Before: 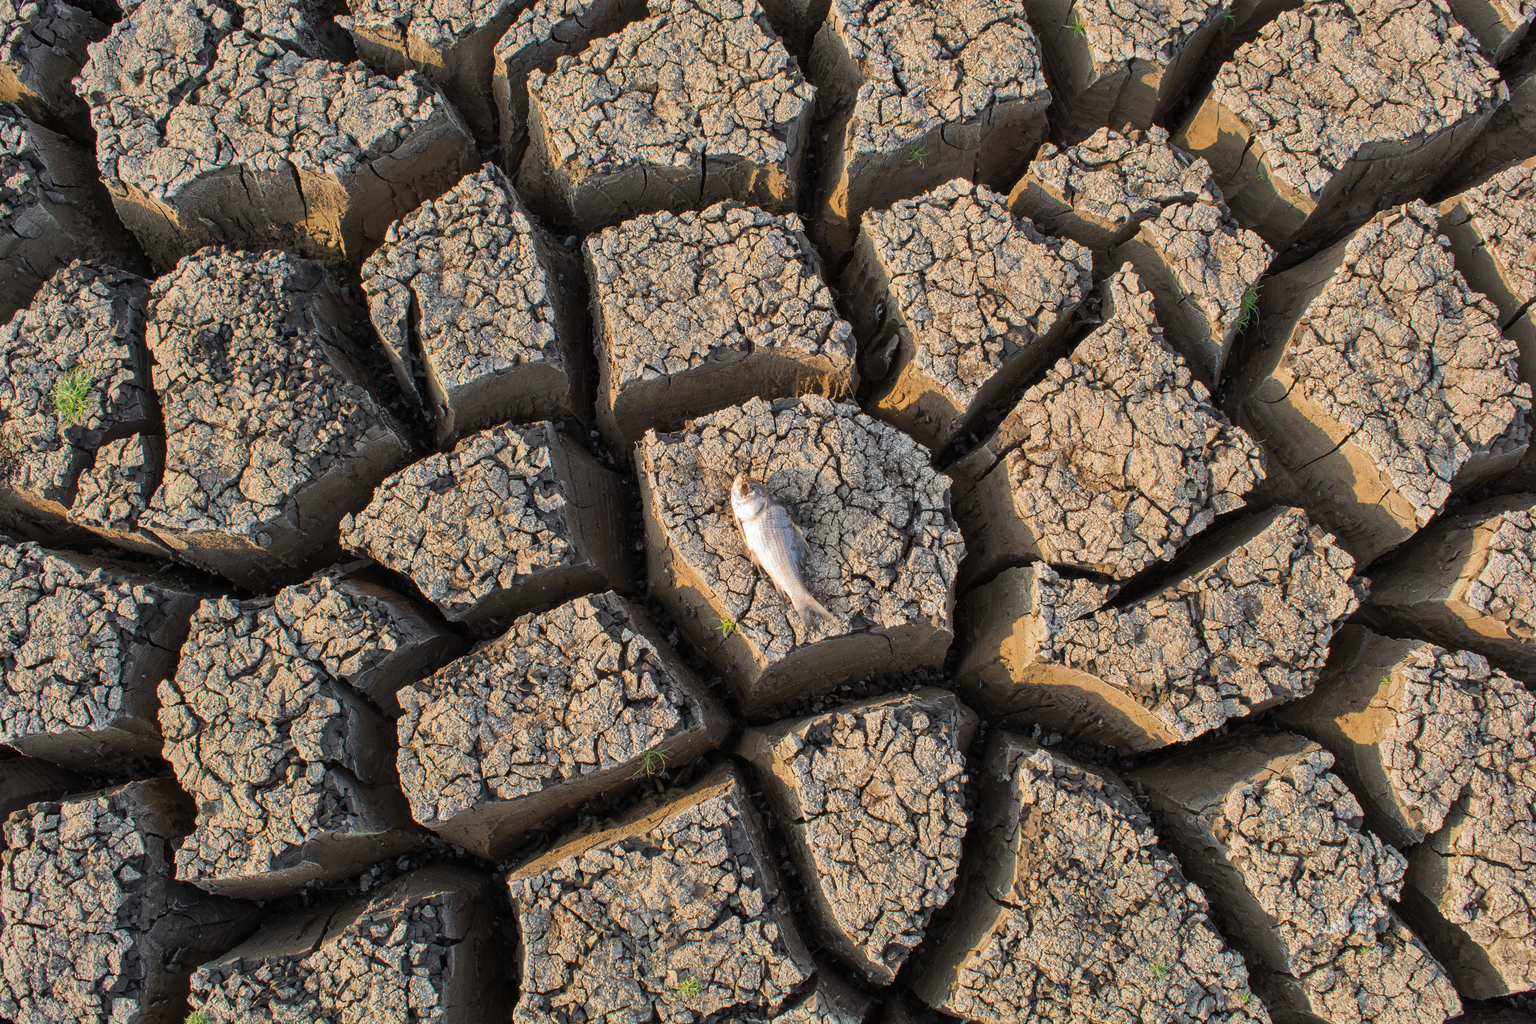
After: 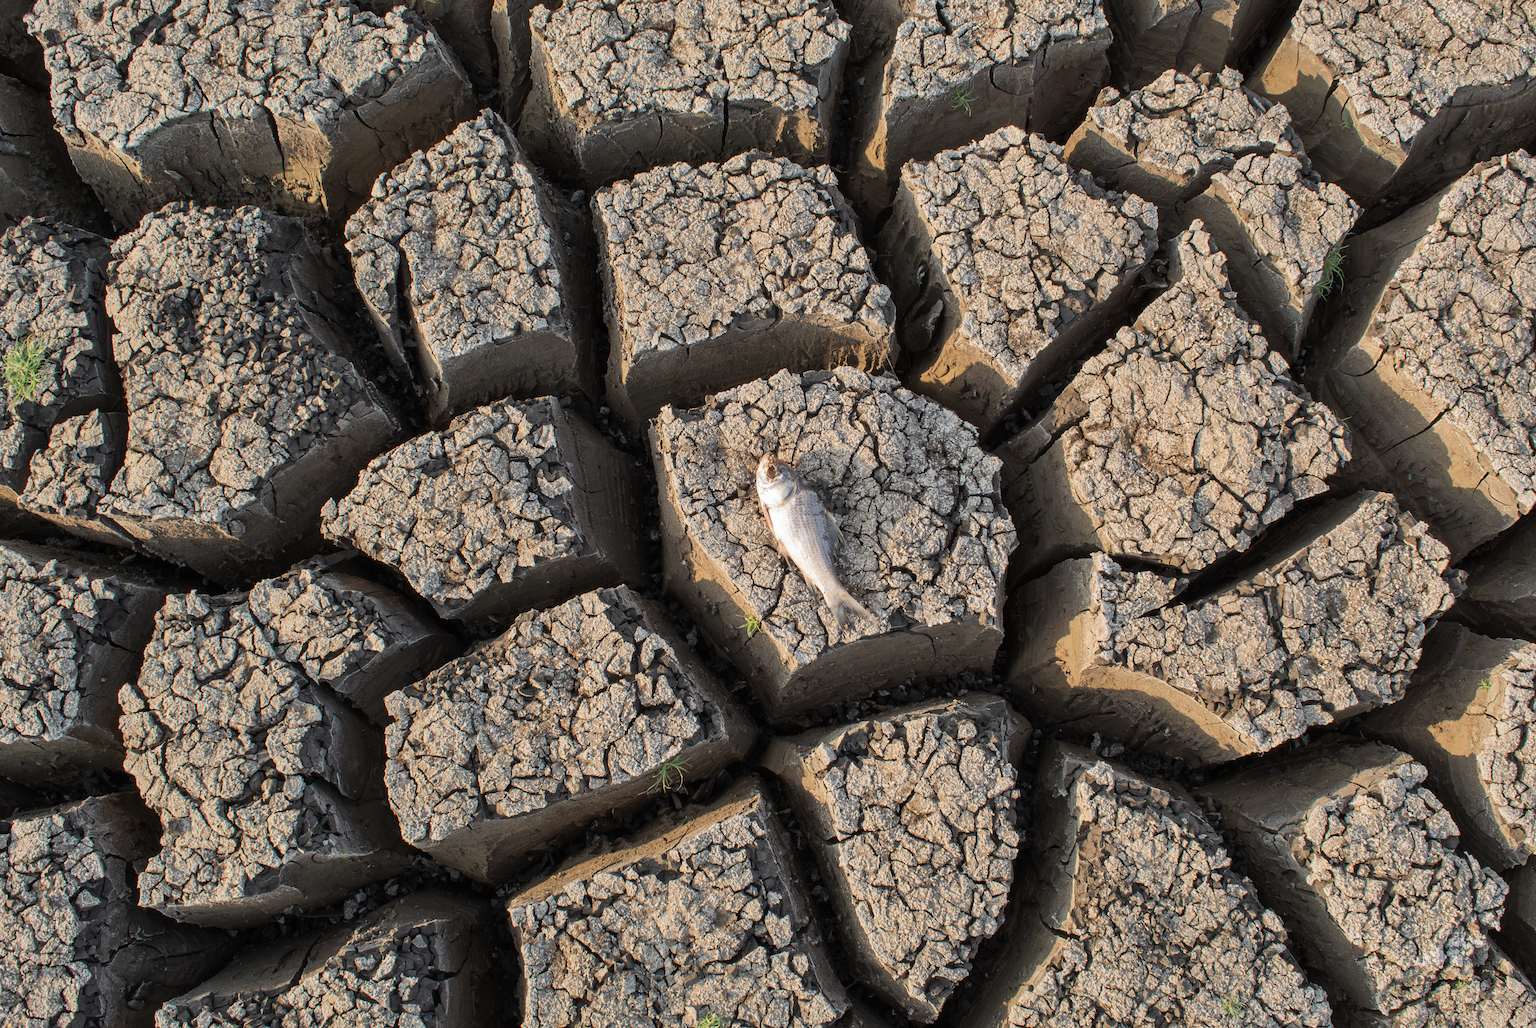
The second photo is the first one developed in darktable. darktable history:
contrast brightness saturation: contrast 0.064, brightness -0.008, saturation -0.211
crop: left 3.344%, top 6.375%, right 6.72%, bottom 3.313%
